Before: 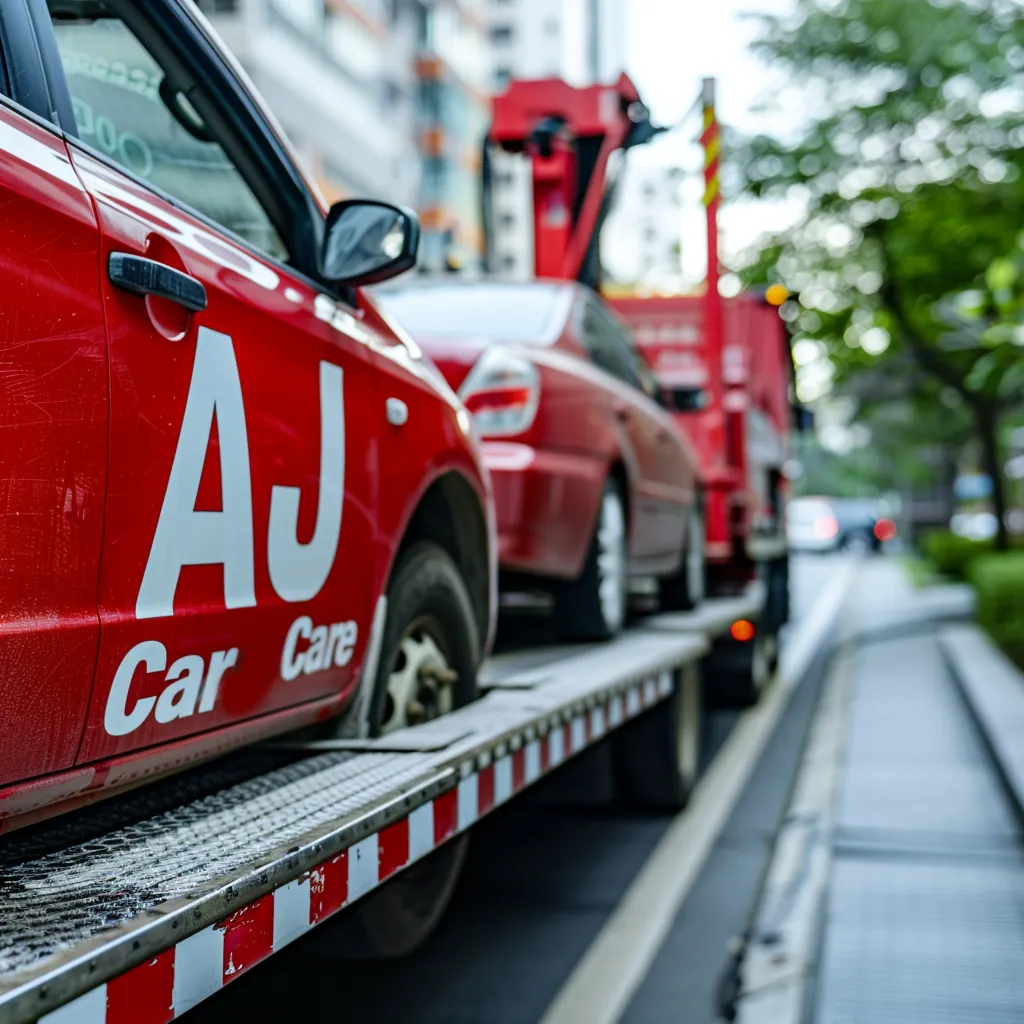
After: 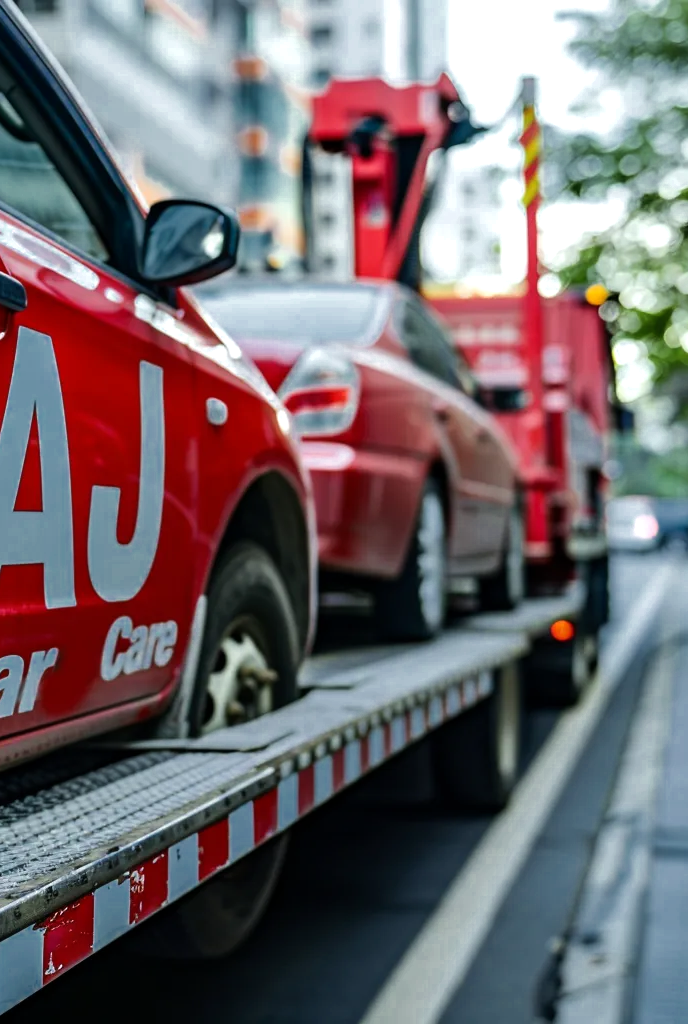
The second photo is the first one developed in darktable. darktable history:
tone equalizer: -8 EV -0.427 EV, -7 EV -0.4 EV, -6 EV -0.316 EV, -5 EV -0.192 EV, -3 EV 0.254 EV, -2 EV 0.327 EV, -1 EV 0.374 EV, +0 EV 0.411 EV, edges refinement/feathering 500, mask exposure compensation -1.57 EV, preserve details no
crop and rotate: left 17.665%, right 15.138%
color zones: curves: ch0 [(0, 0.497) (0.143, 0.5) (0.286, 0.5) (0.429, 0.483) (0.571, 0.116) (0.714, -0.006) (0.857, 0.28) (1, 0.497)]
